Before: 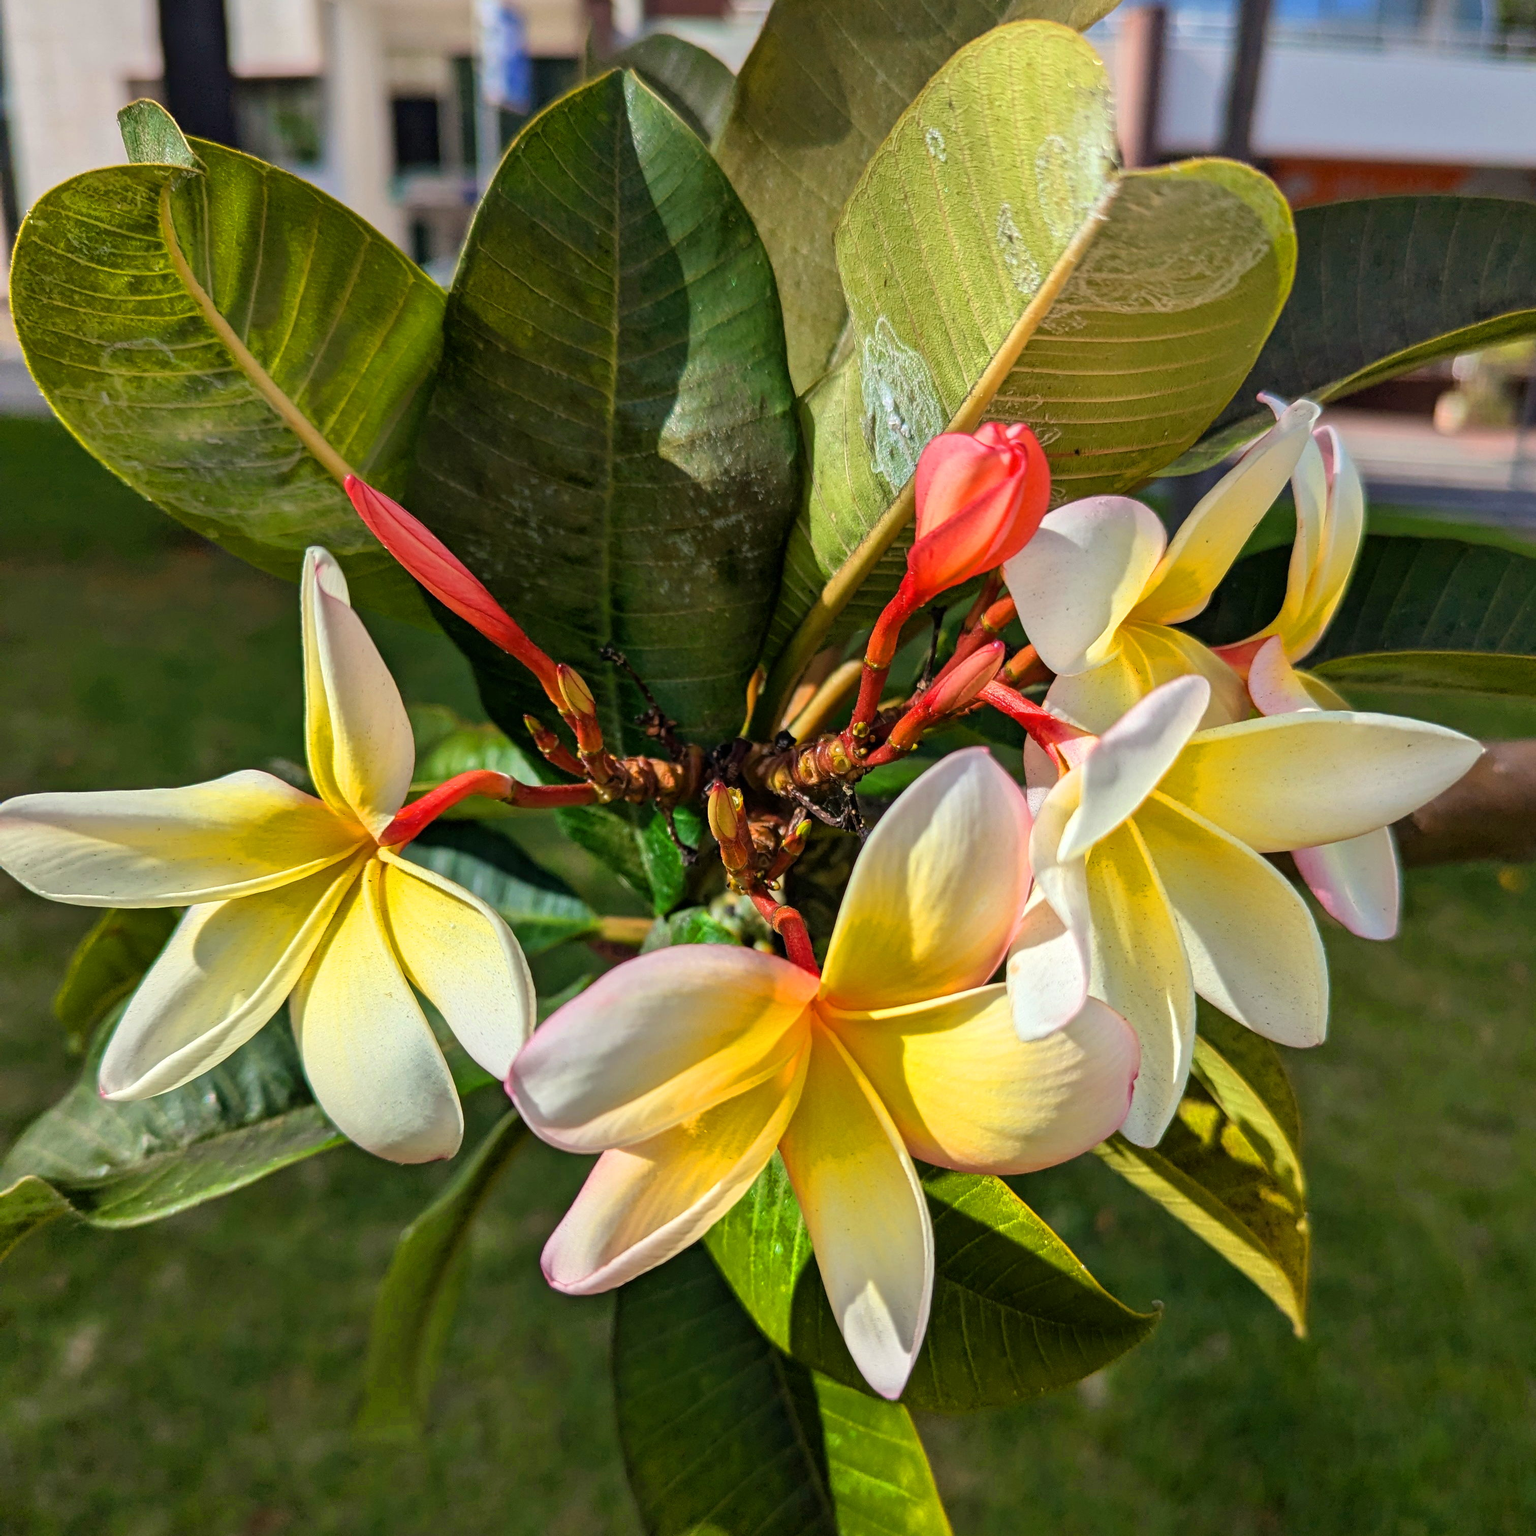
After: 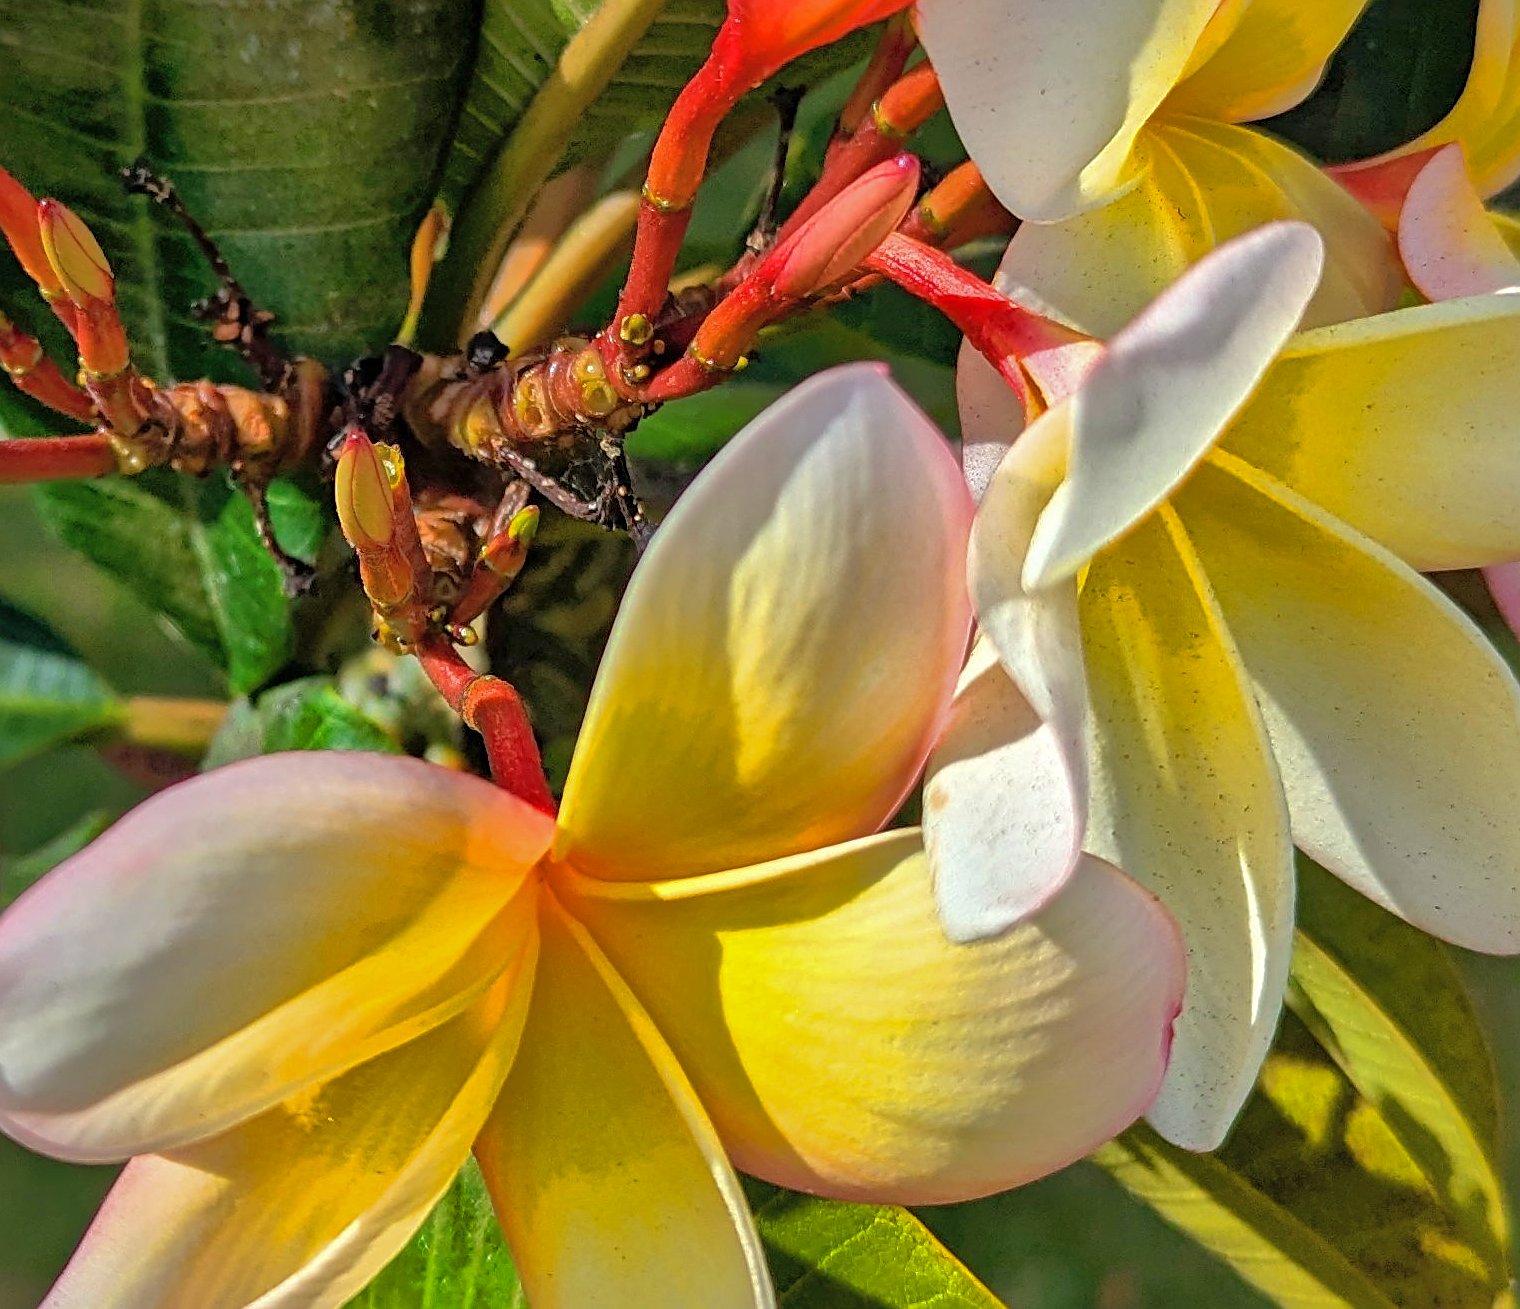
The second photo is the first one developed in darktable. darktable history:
shadows and highlights: shadows 60, highlights -60
sharpen: on, module defaults
crop: left 35.03%, top 36.625%, right 14.663%, bottom 20.057%
